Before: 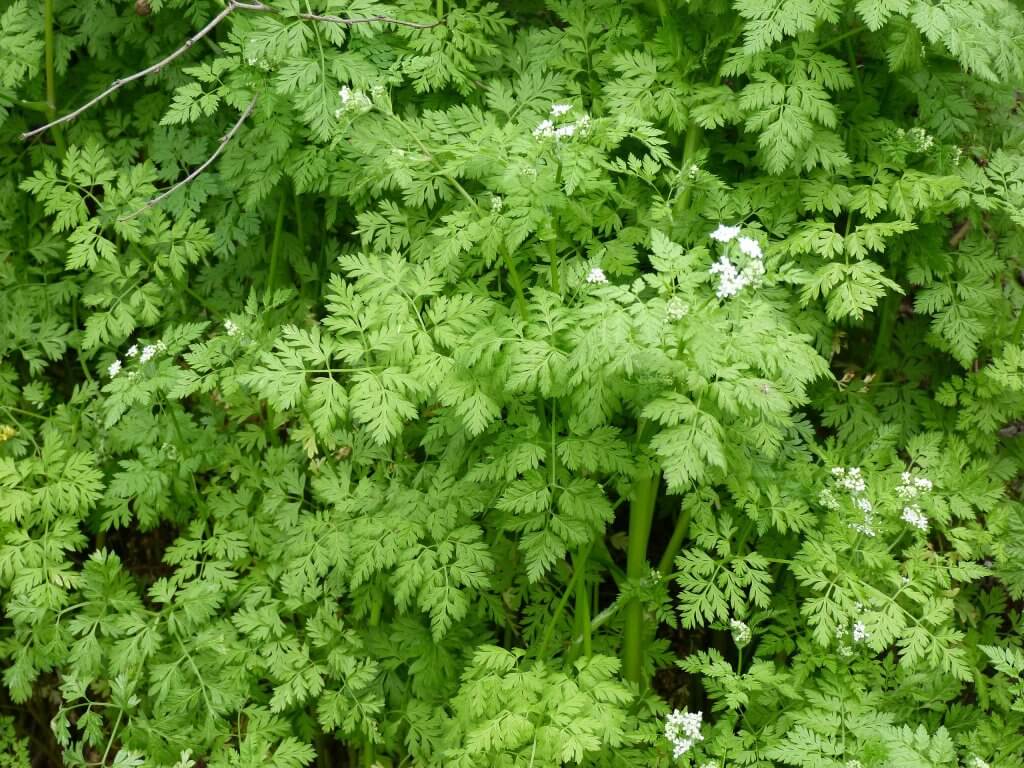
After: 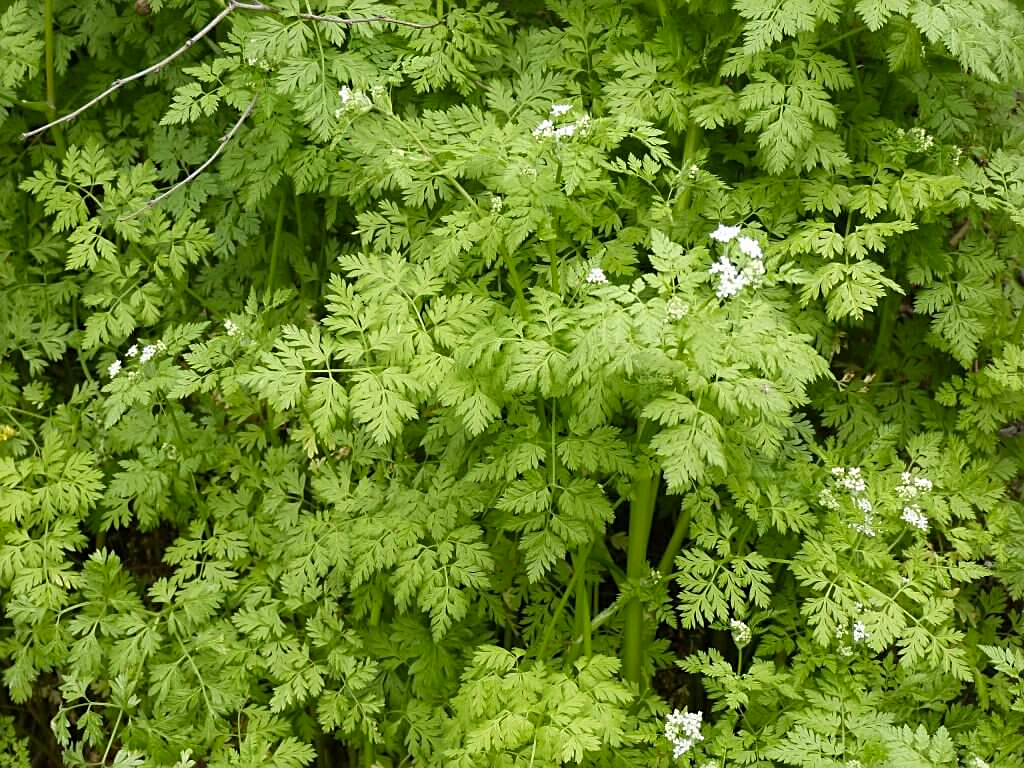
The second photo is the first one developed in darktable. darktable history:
color contrast: green-magenta contrast 0.8, blue-yellow contrast 1.1, unbound 0
sharpen: on, module defaults
